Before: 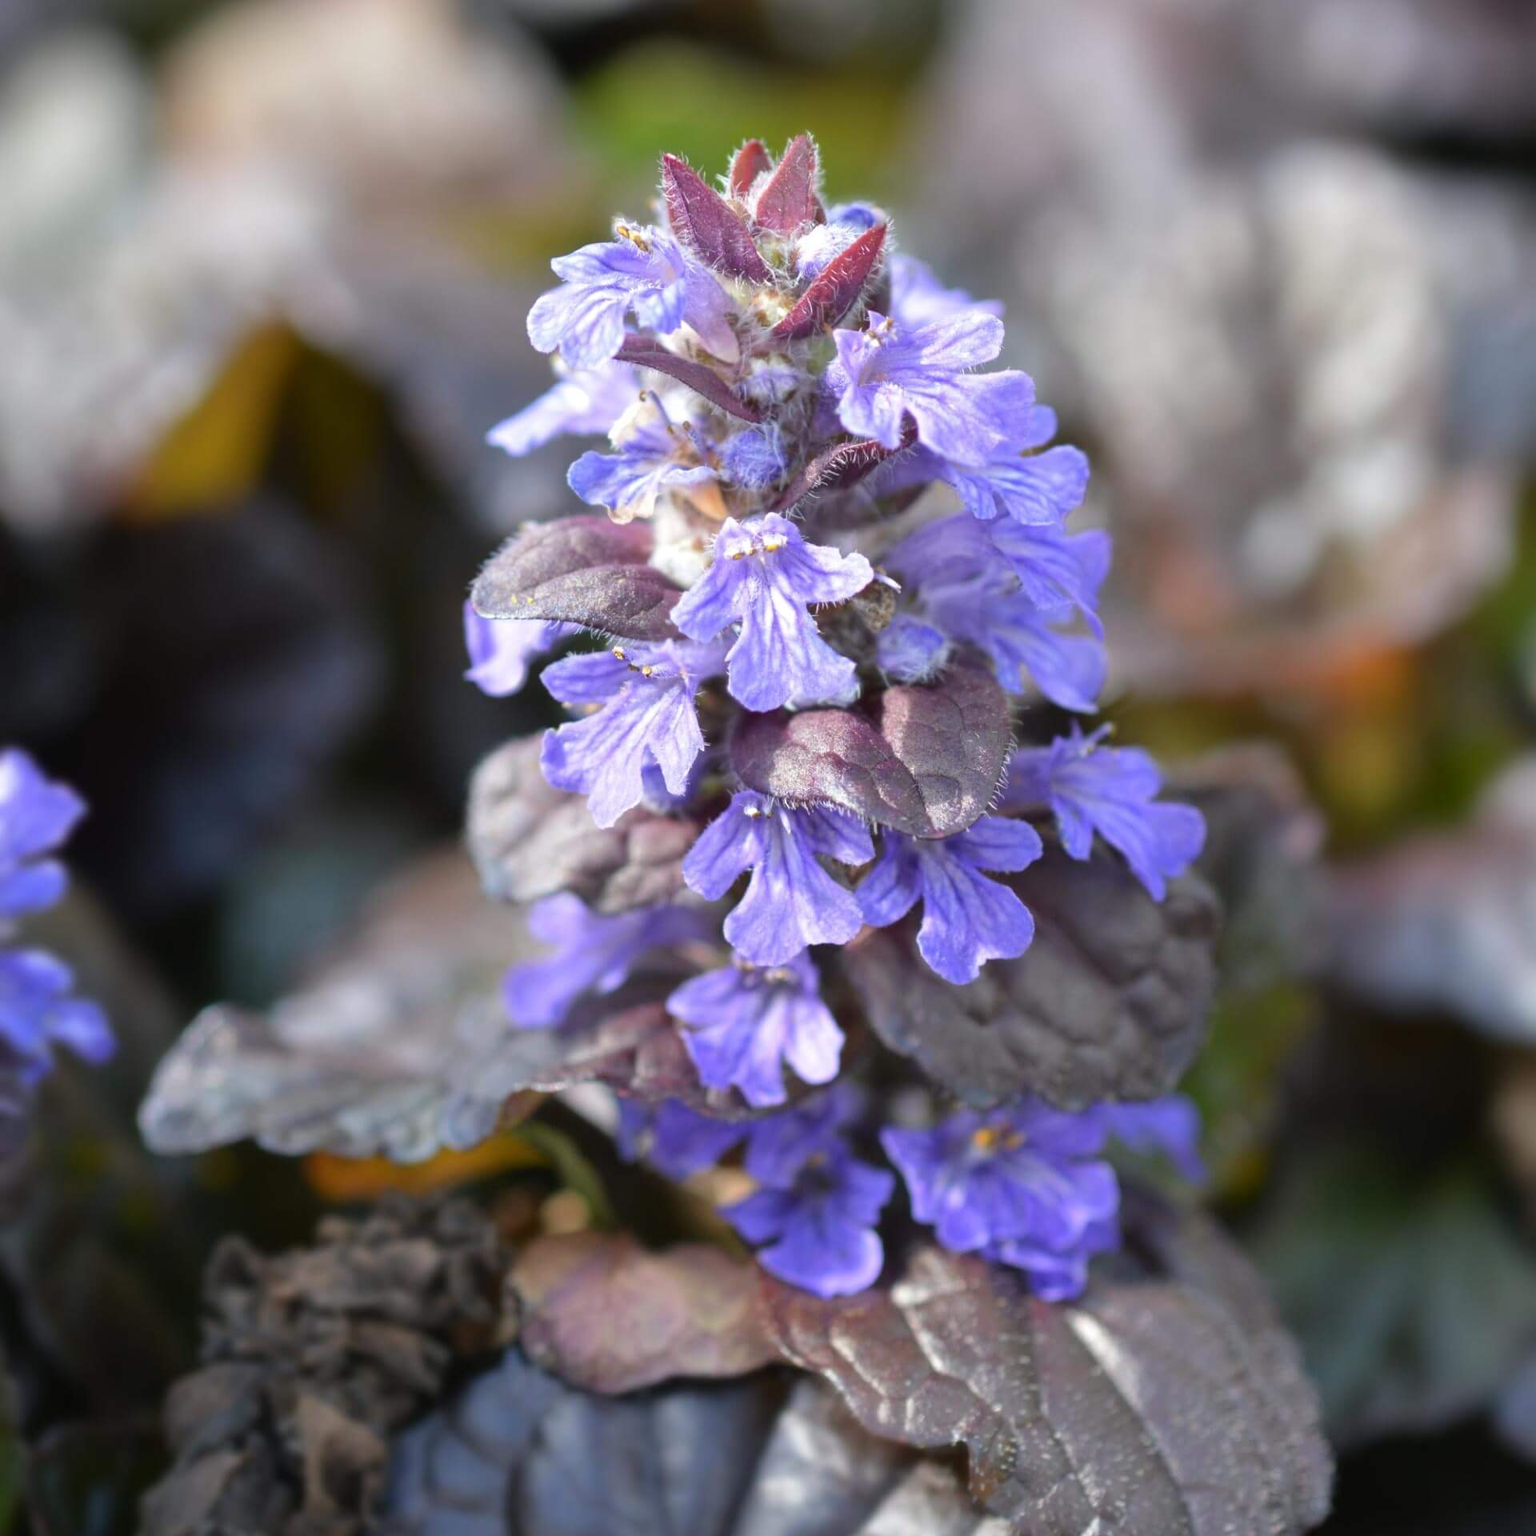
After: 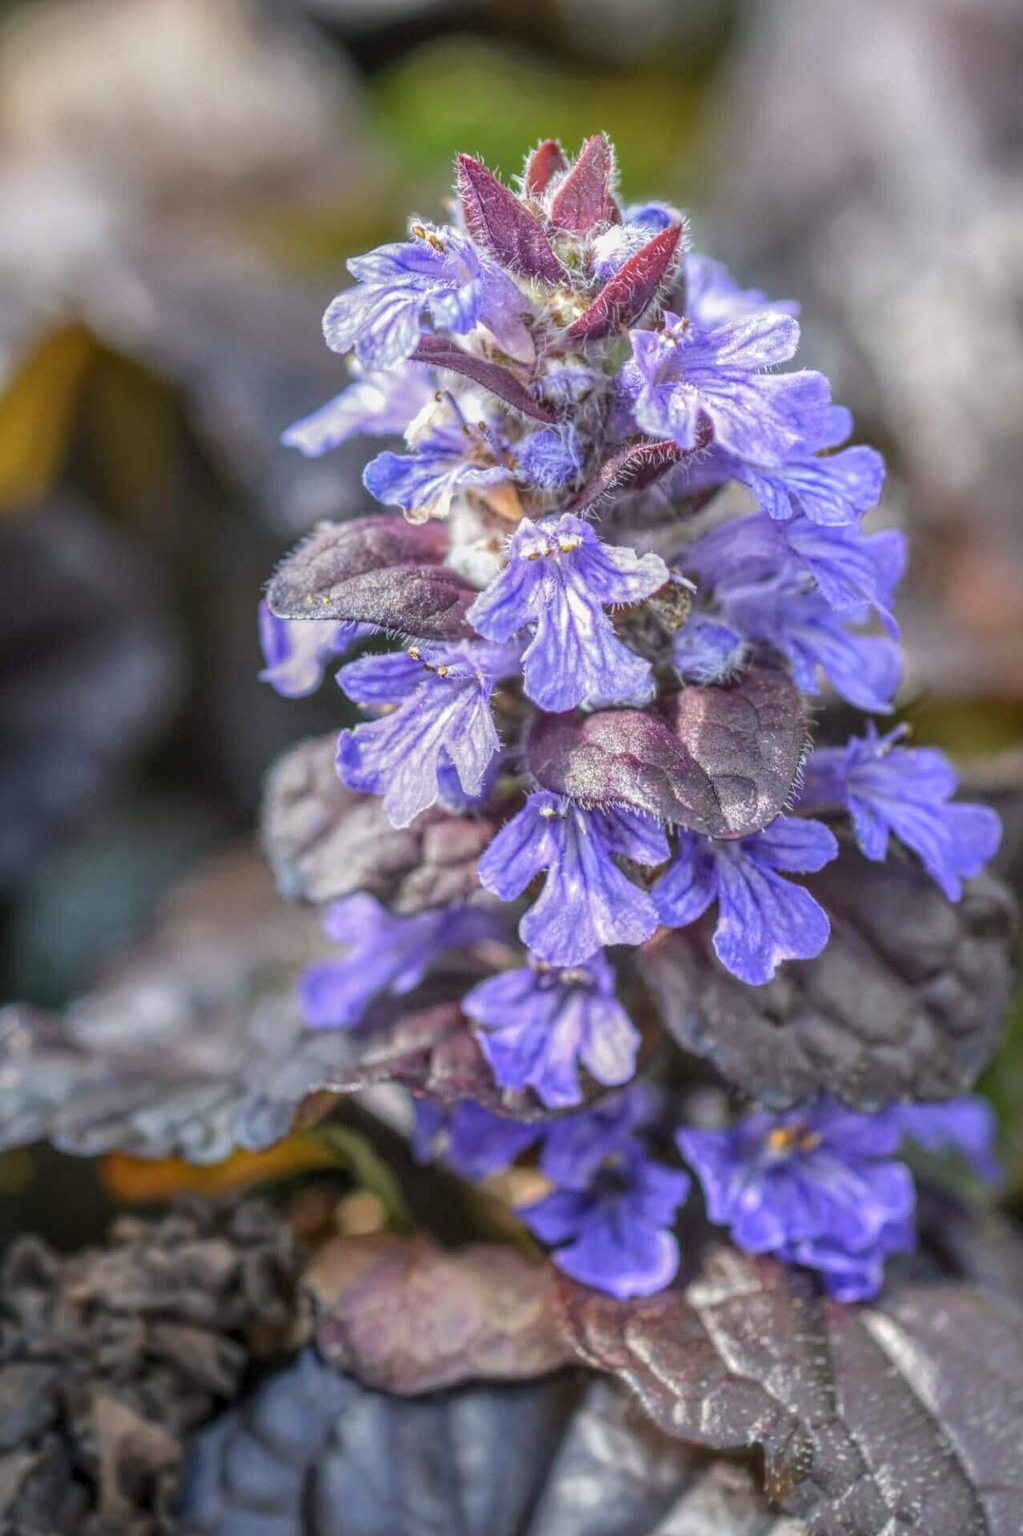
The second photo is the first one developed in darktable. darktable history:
local contrast: highlights 20%, shadows 26%, detail 200%, midtone range 0.2
crop and rotate: left 13.348%, right 20.024%
